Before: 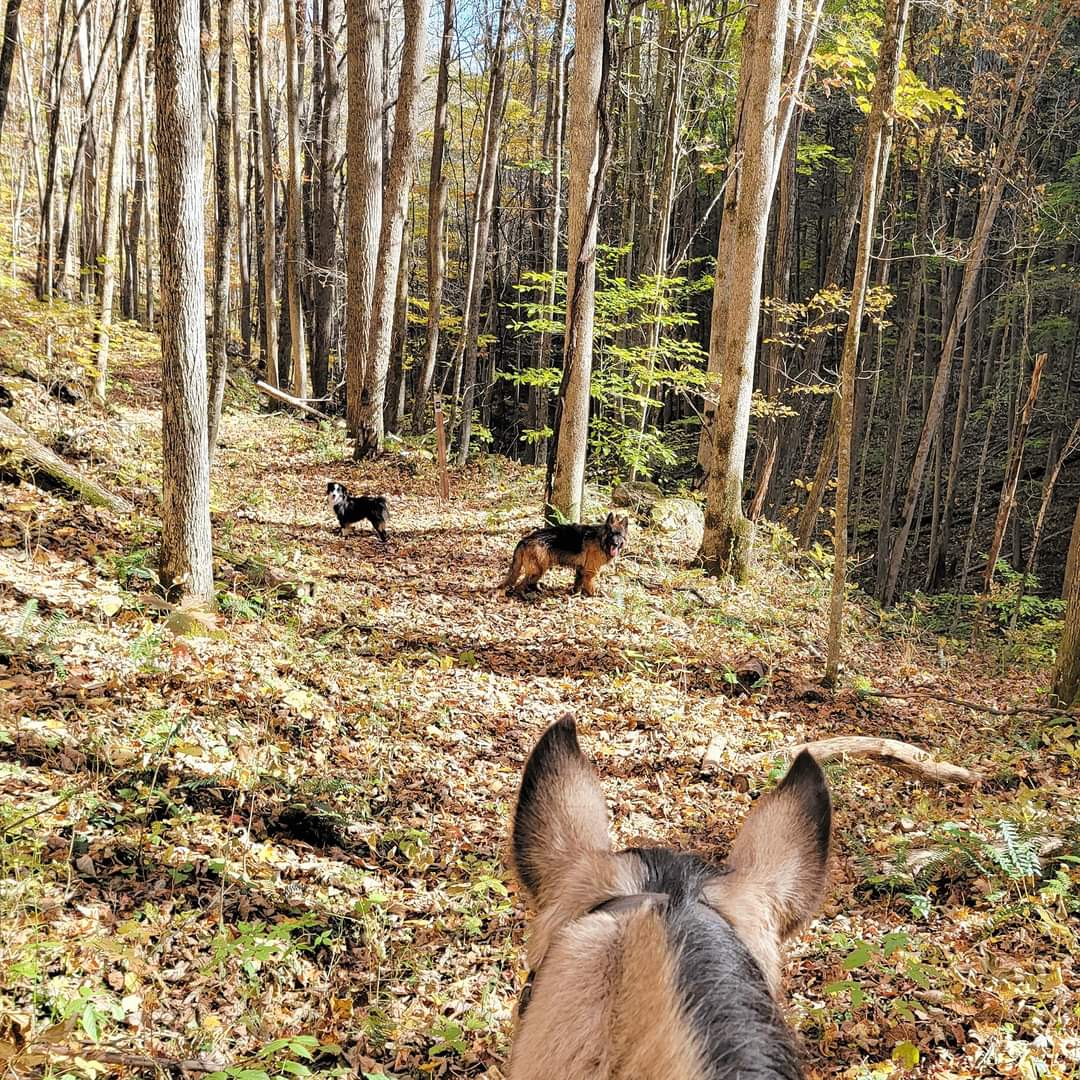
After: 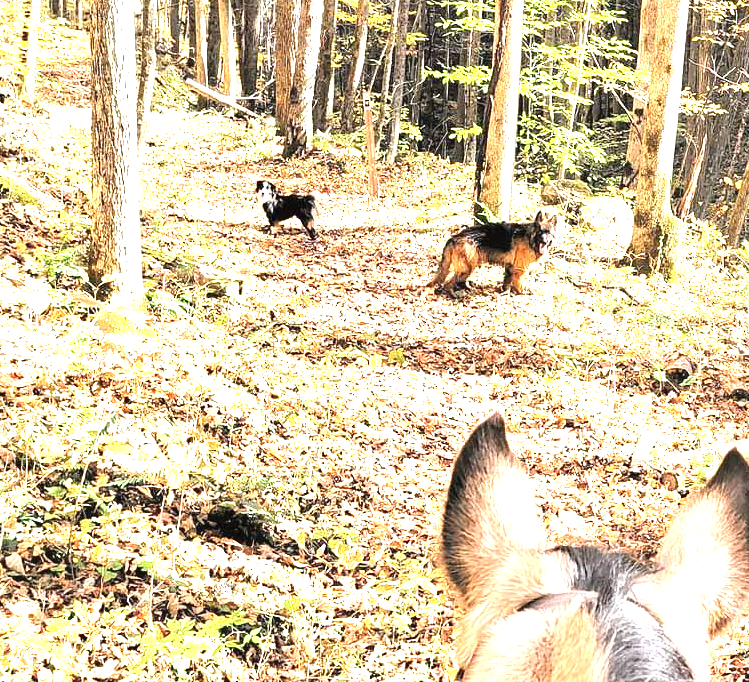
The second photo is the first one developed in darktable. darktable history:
contrast equalizer: octaves 7, y [[0.6 ×6], [0.55 ×6], [0 ×6], [0 ×6], [0 ×6]], mix -0.211
crop: left 6.642%, top 28.003%, right 23.969%, bottom 8.771%
exposure: black level correction 0, exposure 1.876 EV, compensate exposure bias true, compensate highlight preservation false
